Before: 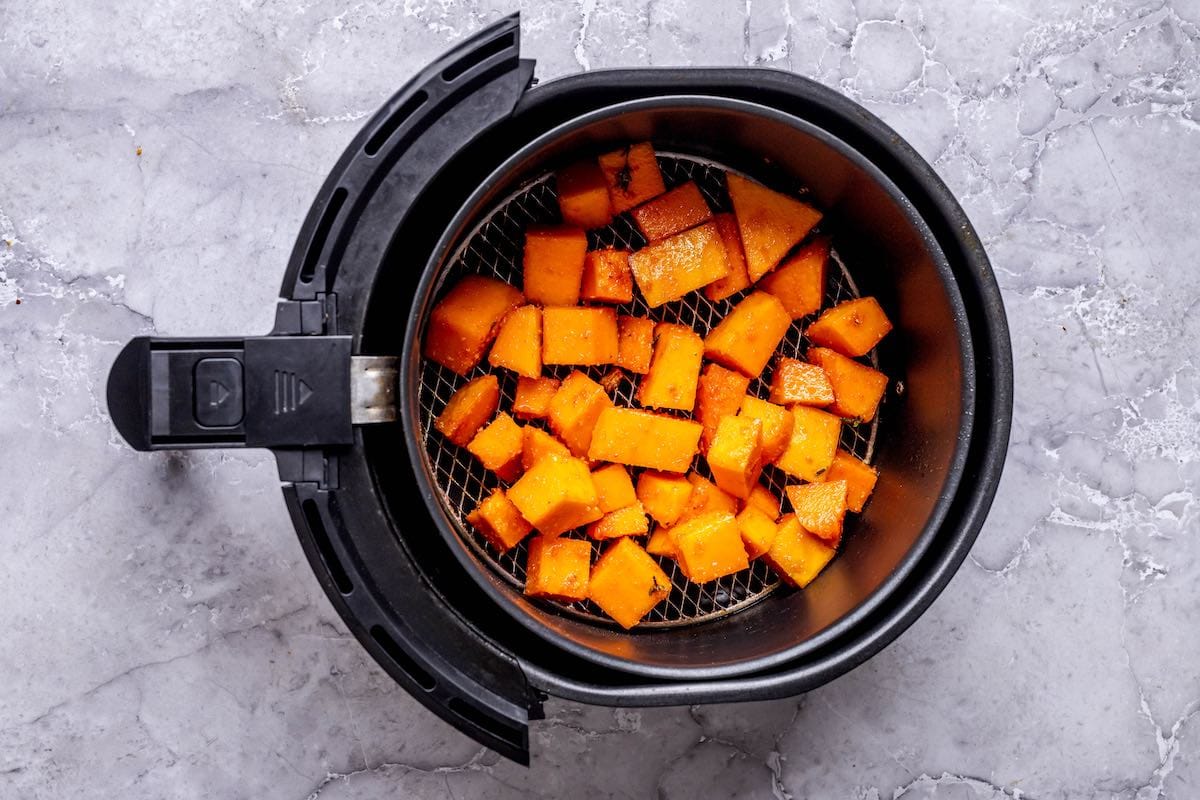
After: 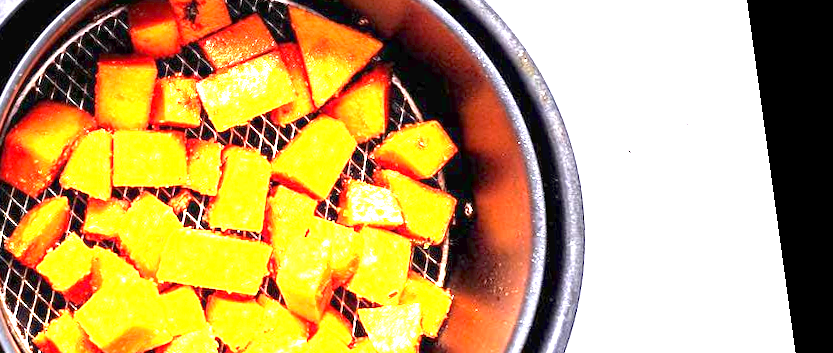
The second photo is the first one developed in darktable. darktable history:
exposure: exposure 3 EV, compensate highlight preservation false
rotate and perspective: rotation 0.128°, lens shift (vertical) -0.181, lens shift (horizontal) -0.044, shear 0.001, automatic cropping off
crop: left 36.005%, top 18.293%, right 0.31%, bottom 38.444%
